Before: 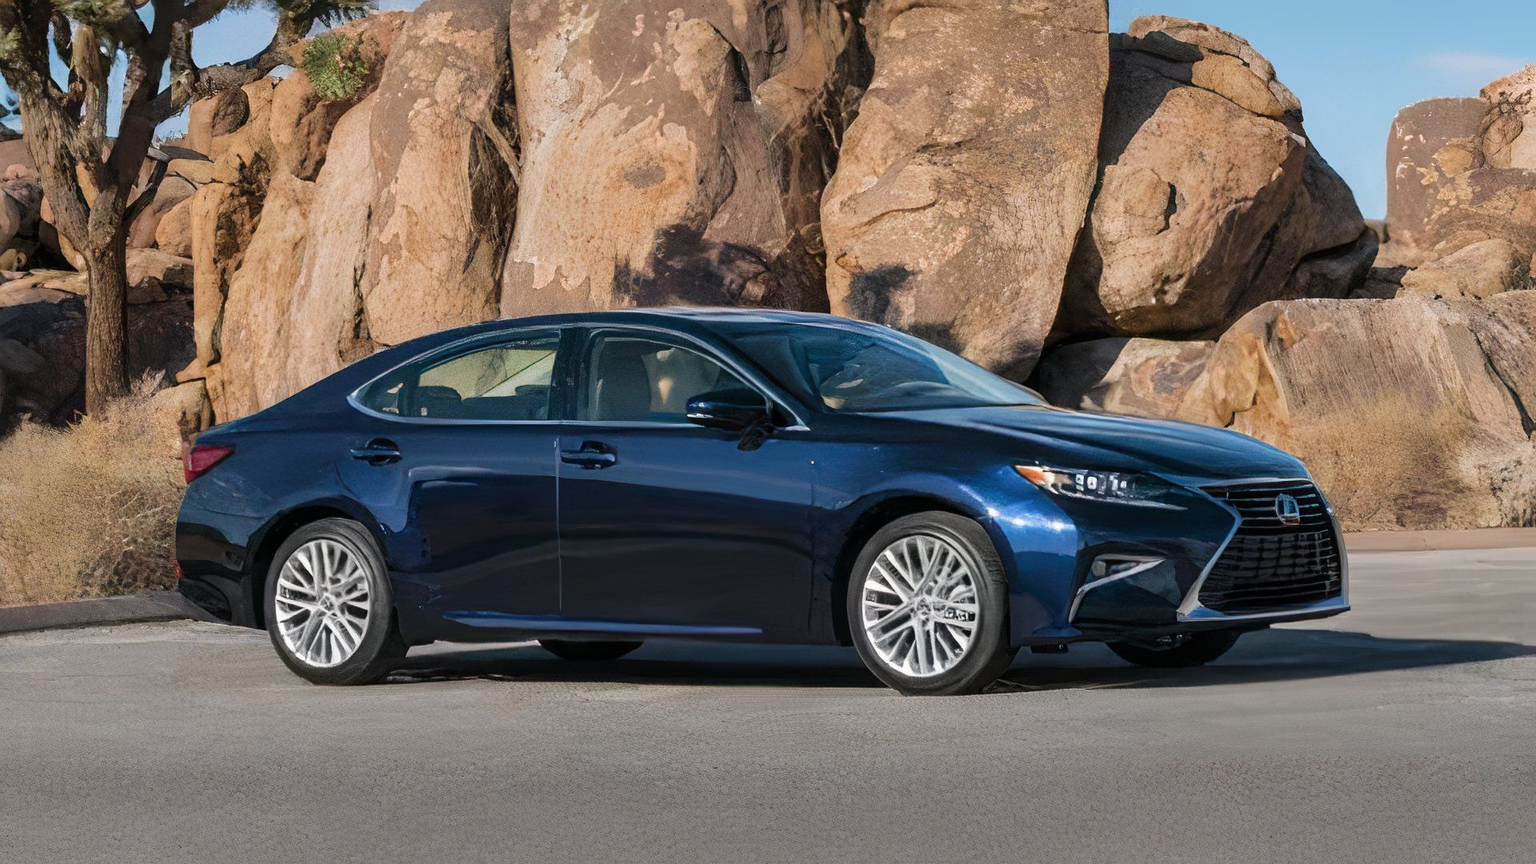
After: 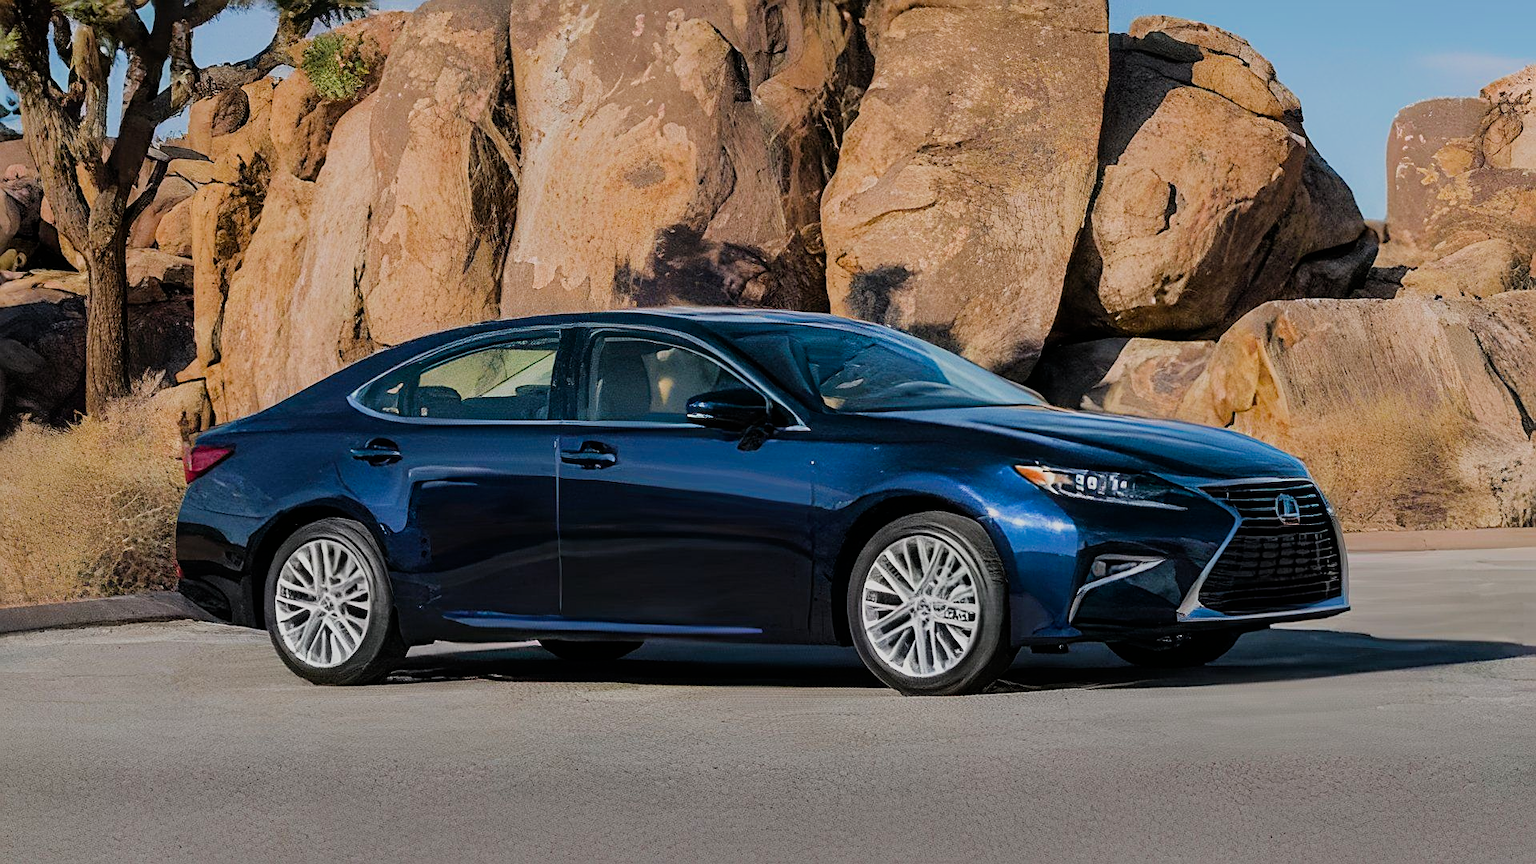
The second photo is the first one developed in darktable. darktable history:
filmic rgb: black relative exposure -7.65 EV, white relative exposure 4.56 EV, hardness 3.61
sharpen: on, module defaults
color balance rgb: perceptual saturation grading › global saturation 20%, global vibrance 20%
